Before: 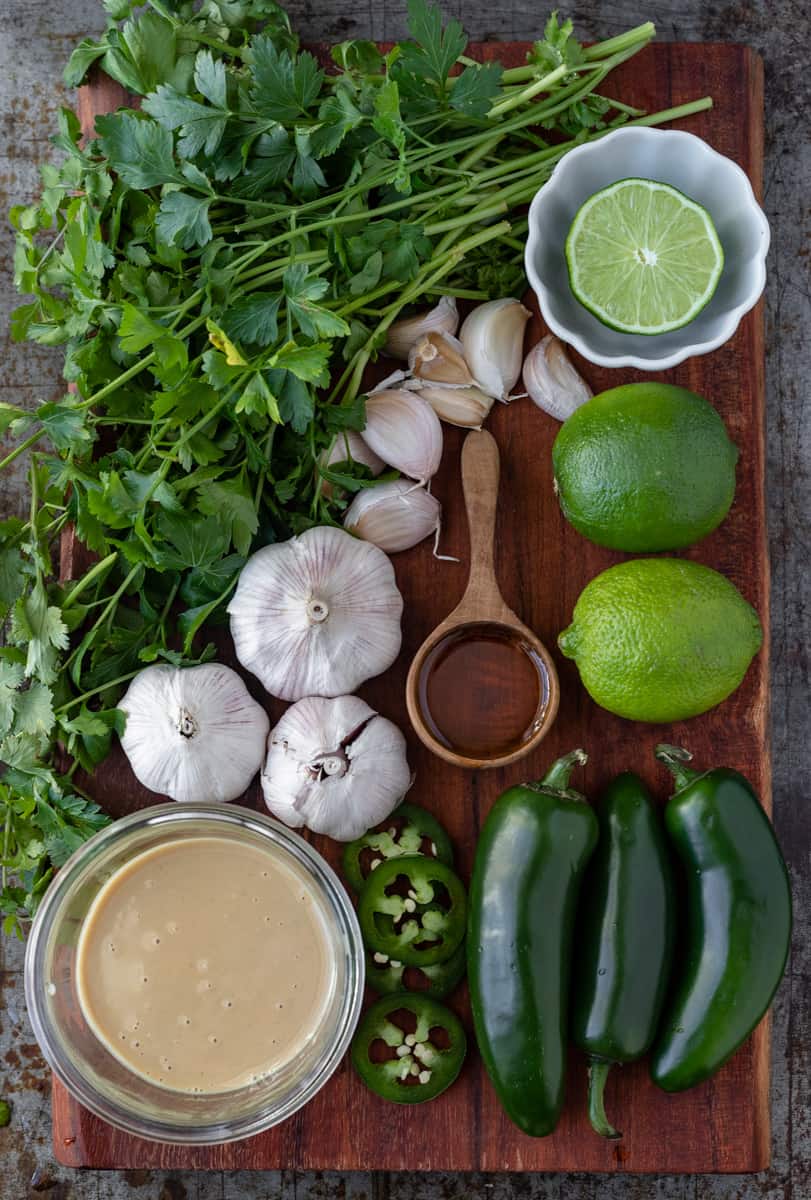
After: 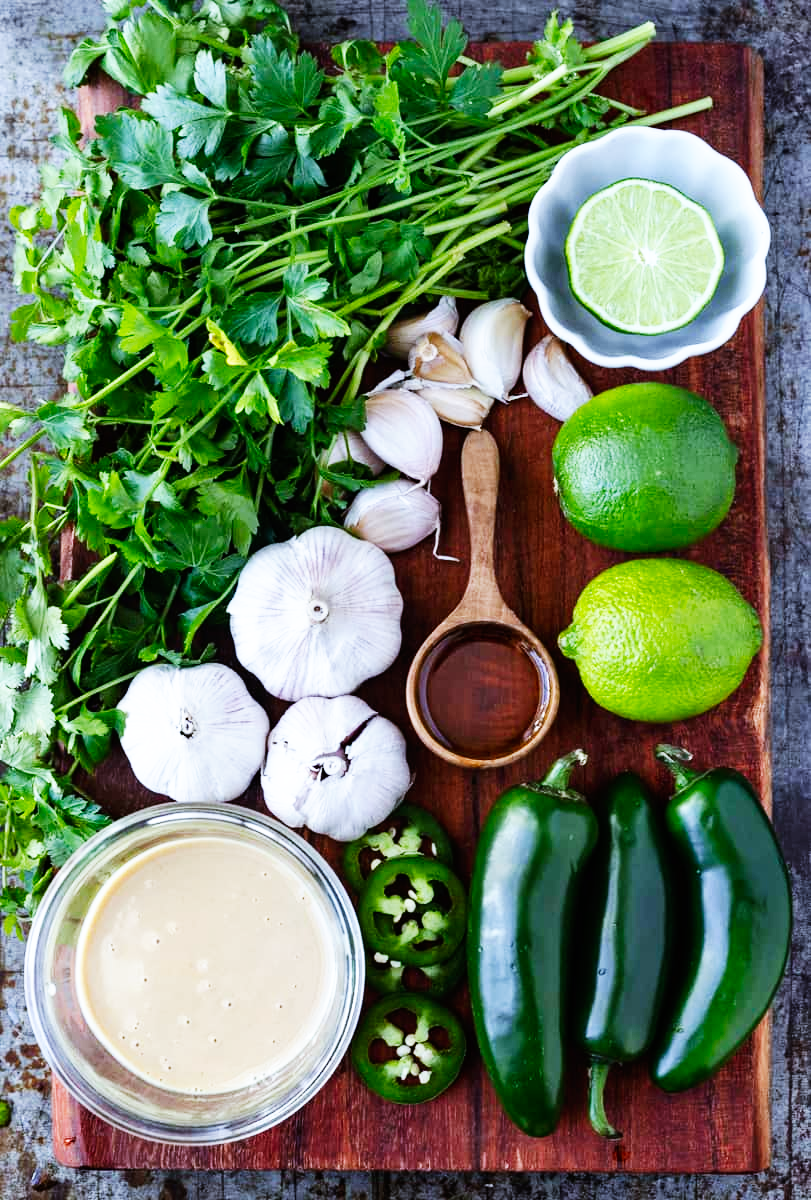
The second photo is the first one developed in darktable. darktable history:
base curve: curves: ch0 [(0, 0) (0.007, 0.004) (0.027, 0.03) (0.046, 0.07) (0.207, 0.54) (0.442, 0.872) (0.673, 0.972) (1, 1)], preserve colors none
white balance: red 0.926, green 1.003, blue 1.133
tone equalizer: on, module defaults
